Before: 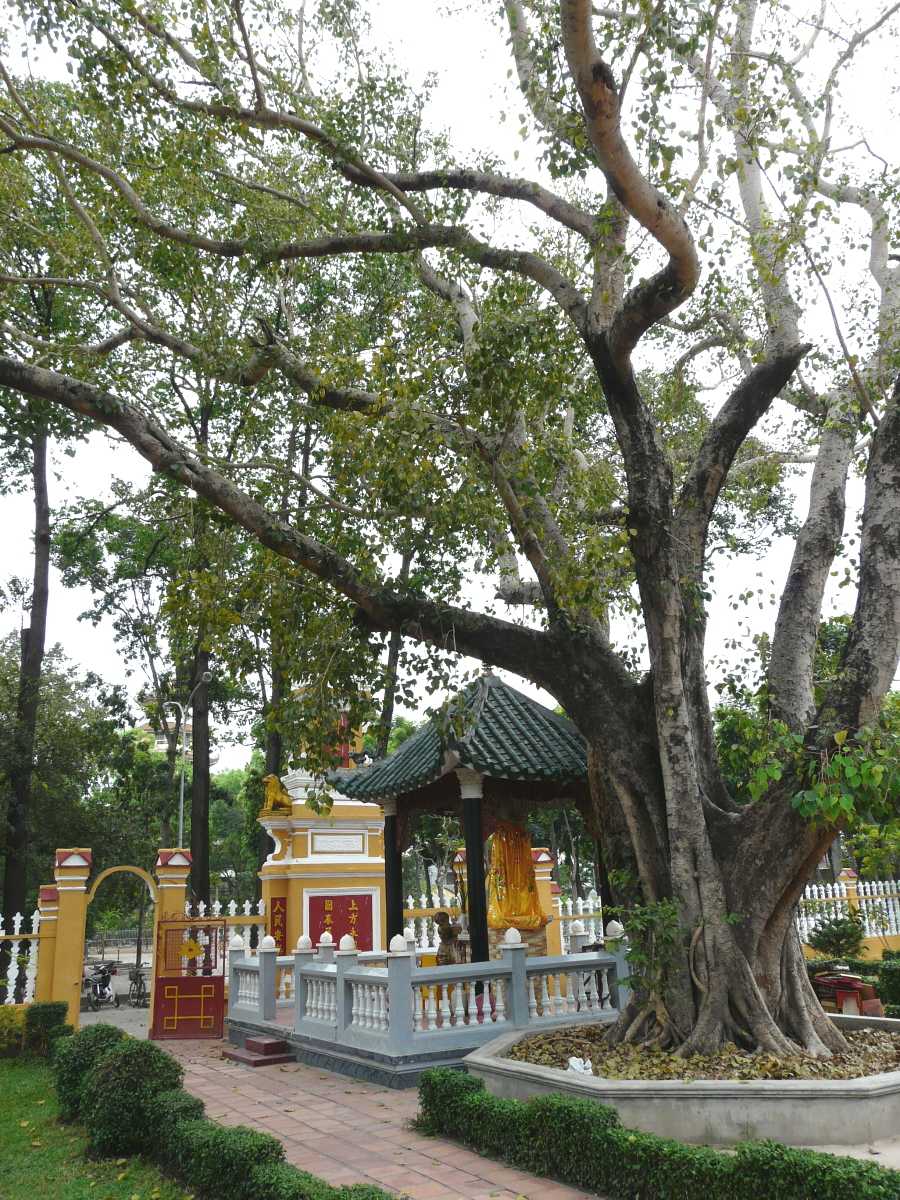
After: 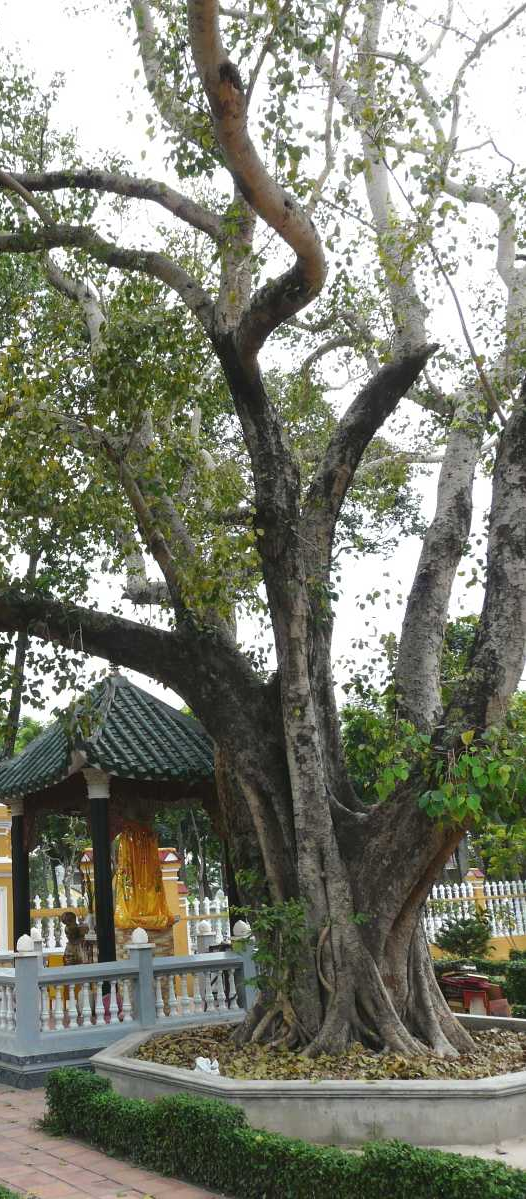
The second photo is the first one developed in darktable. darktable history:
crop: left 41.54%
